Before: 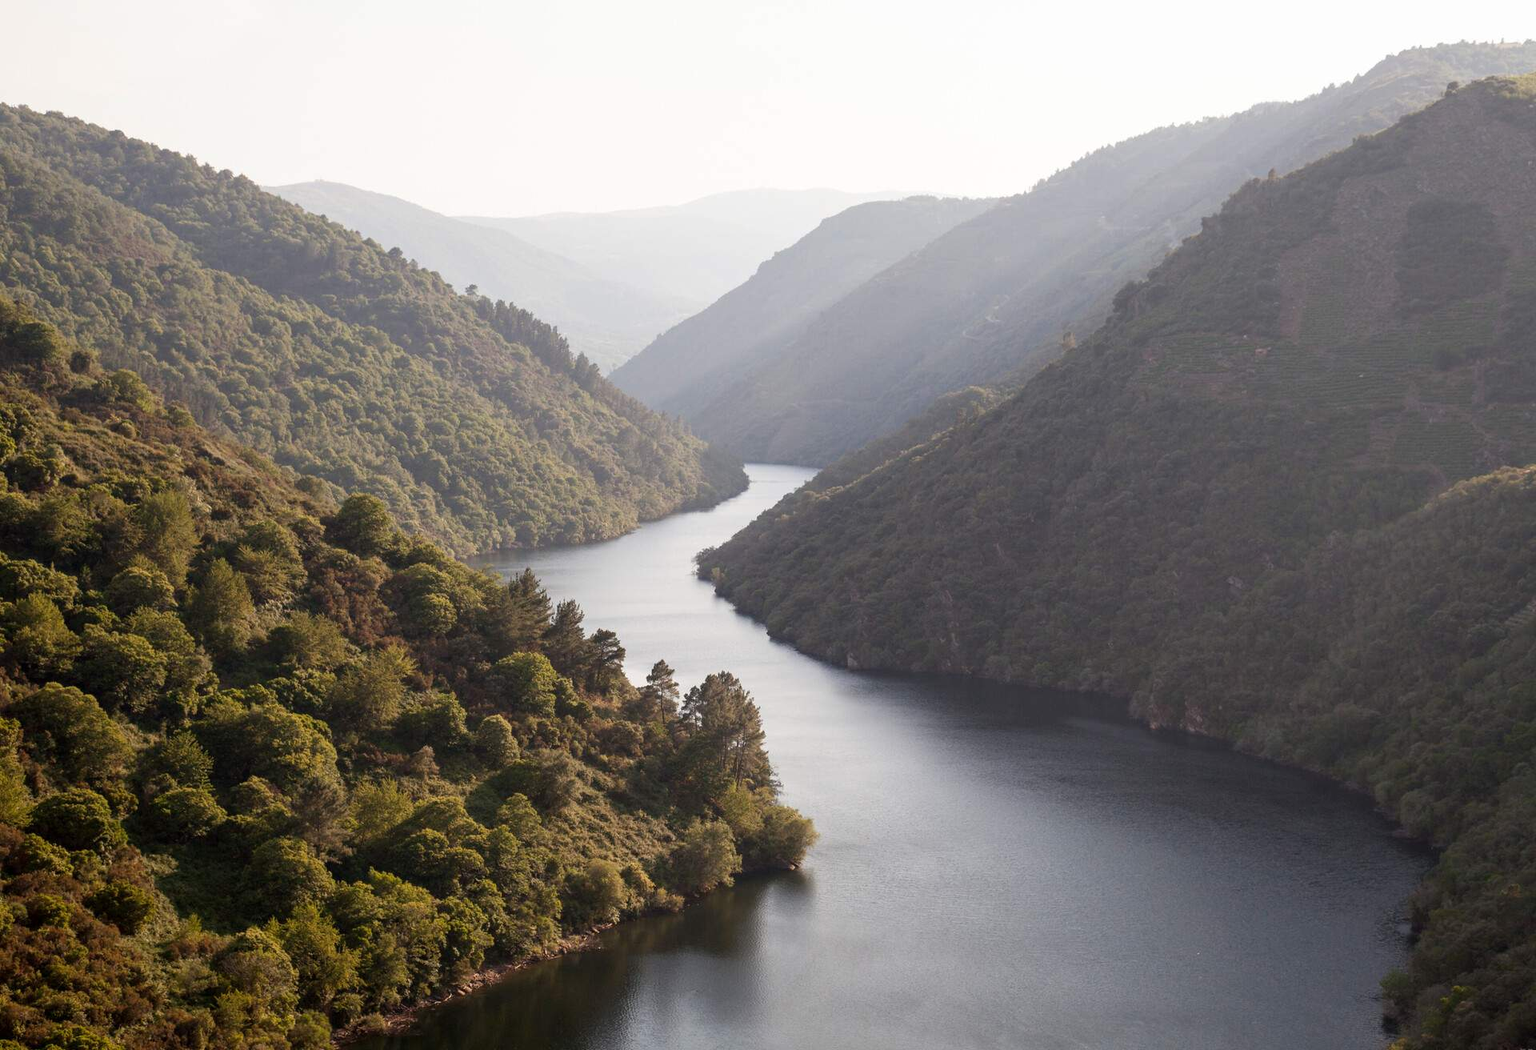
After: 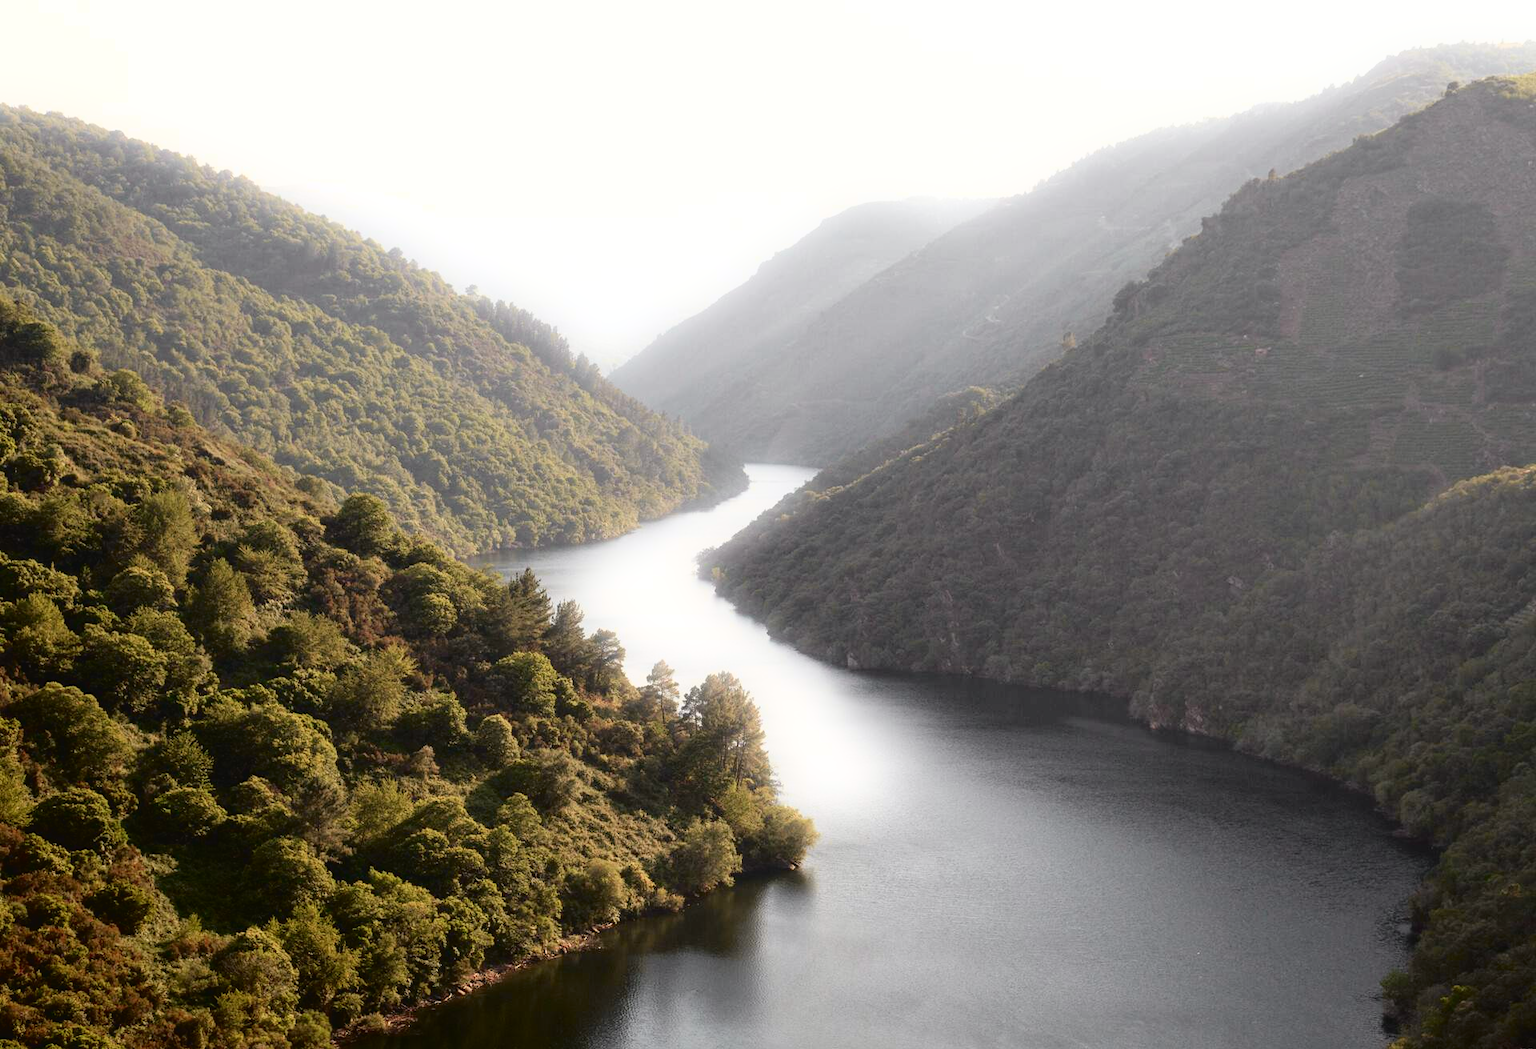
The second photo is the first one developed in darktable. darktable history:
bloom: size 5%, threshold 95%, strength 15%
tone curve: curves: ch0 [(0.003, 0.029) (0.037, 0.036) (0.149, 0.117) (0.297, 0.318) (0.422, 0.474) (0.531, 0.6) (0.743, 0.809) (0.889, 0.941) (1, 0.98)]; ch1 [(0, 0) (0.305, 0.325) (0.453, 0.437) (0.482, 0.479) (0.501, 0.5) (0.506, 0.503) (0.564, 0.578) (0.587, 0.625) (0.666, 0.727) (1, 1)]; ch2 [(0, 0) (0.323, 0.277) (0.408, 0.399) (0.45, 0.48) (0.499, 0.502) (0.512, 0.523) (0.57, 0.595) (0.653, 0.671) (0.768, 0.744) (1, 1)], color space Lab, independent channels, preserve colors none
